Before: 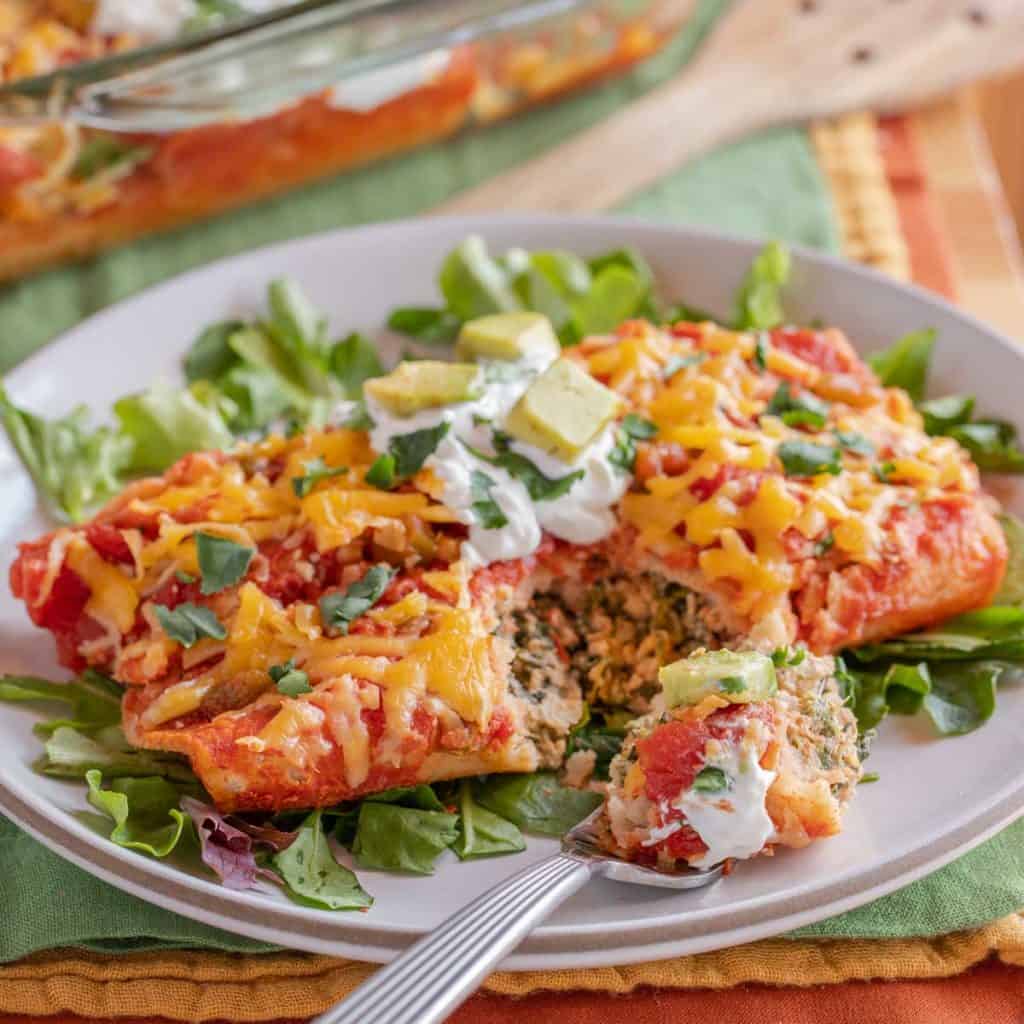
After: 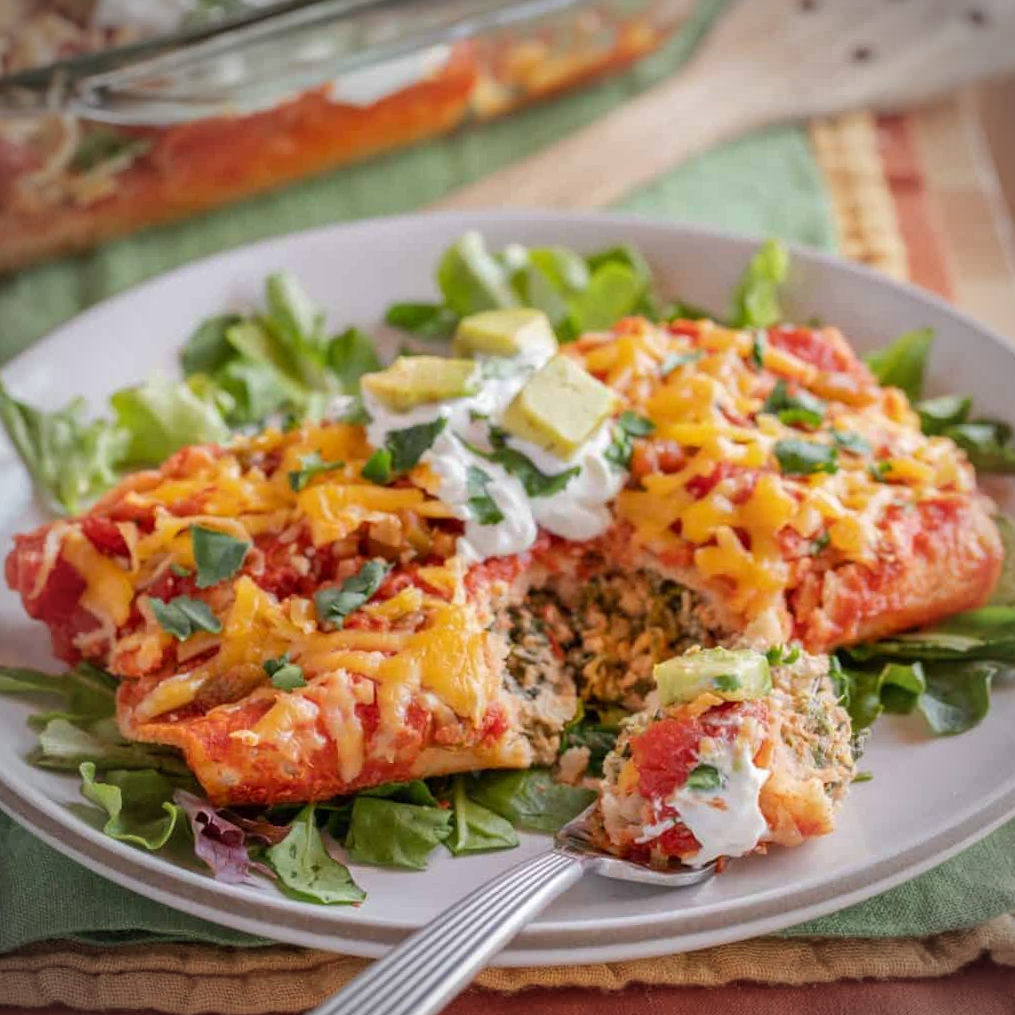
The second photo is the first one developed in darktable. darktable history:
crop and rotate: angle -0.5°
vignetting: automatic ratio true
